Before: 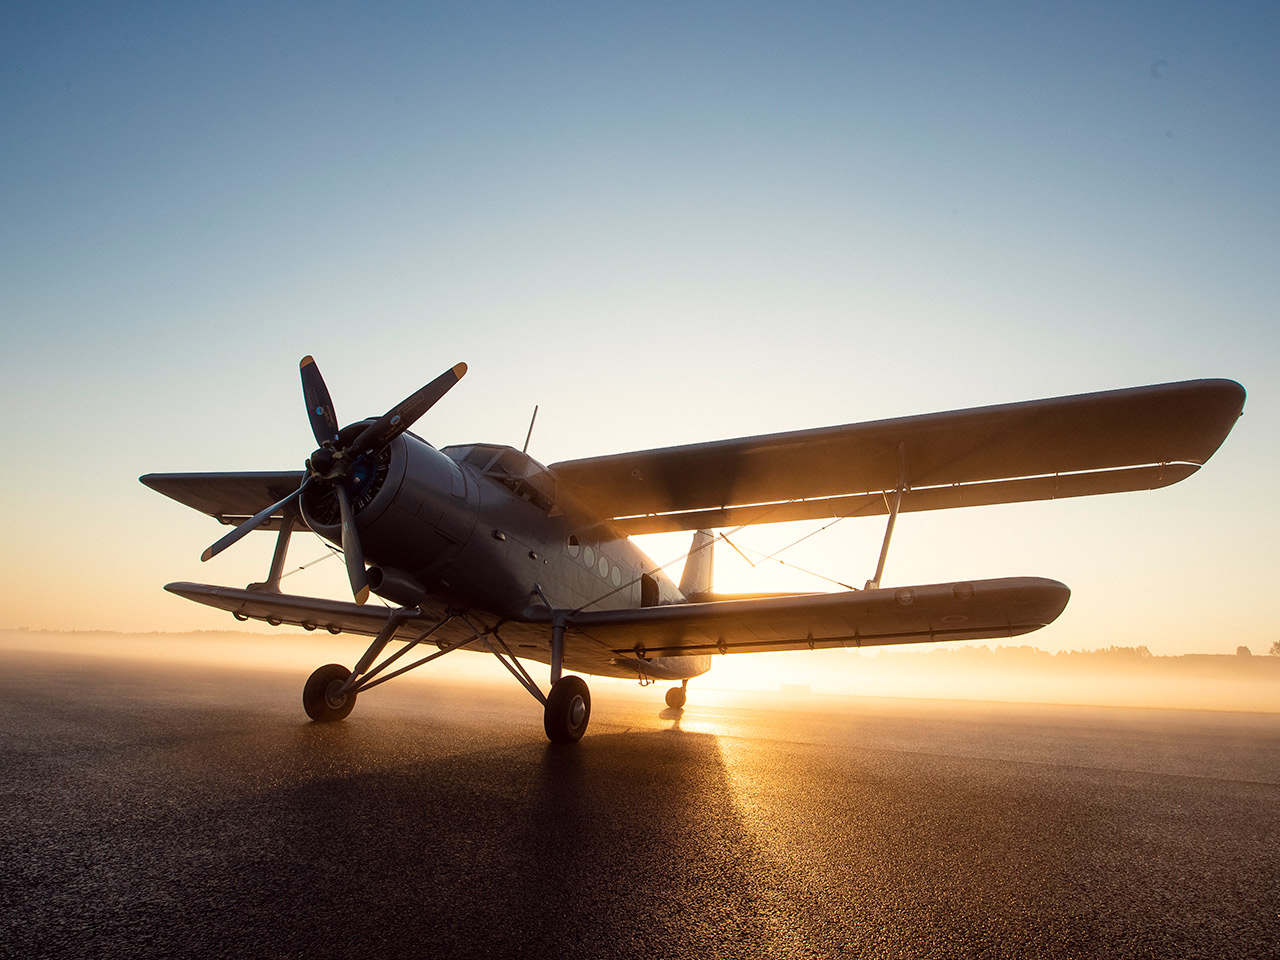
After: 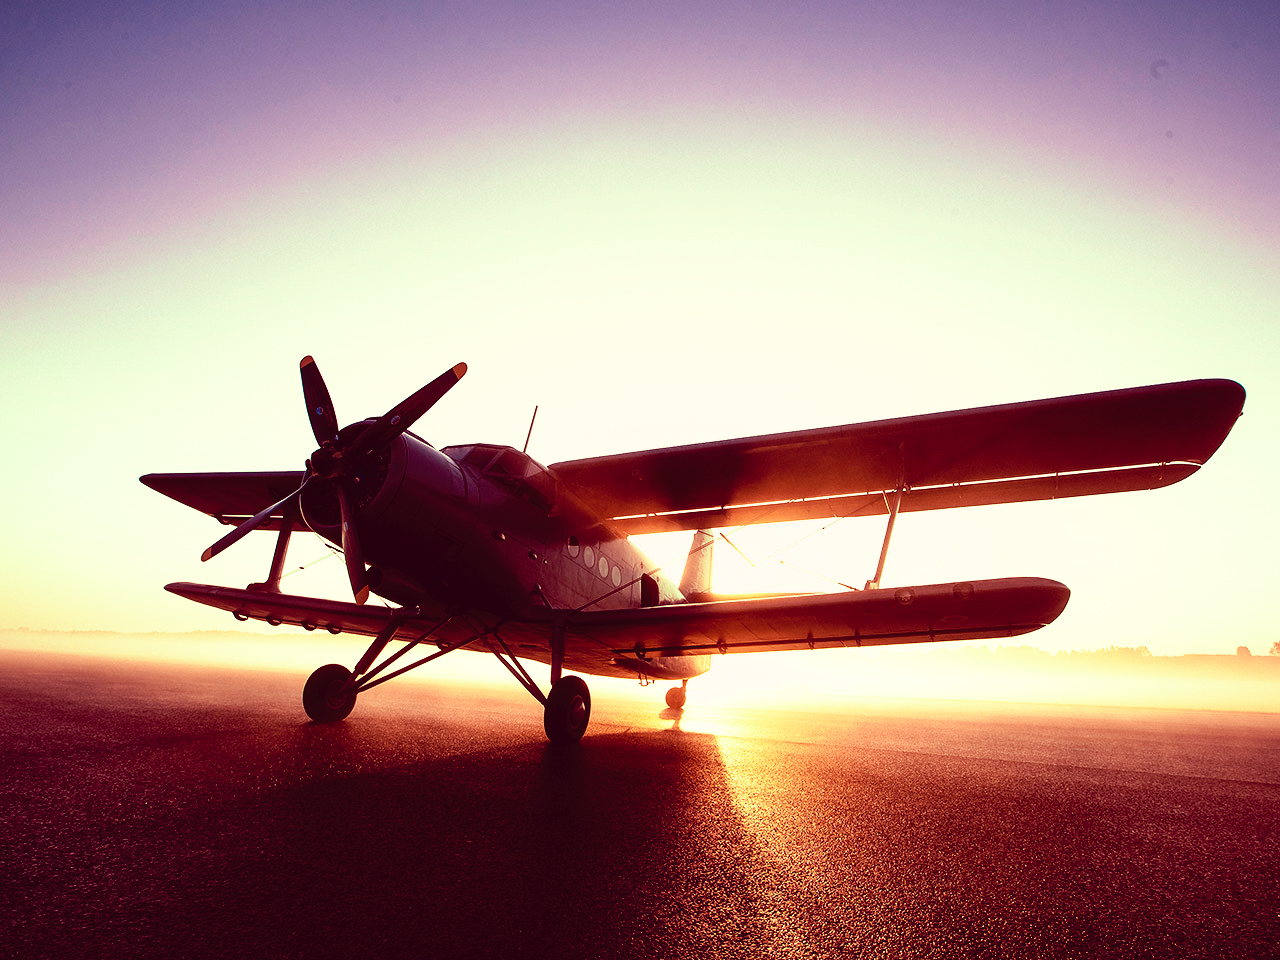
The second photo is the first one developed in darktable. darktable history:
tone curve: curves: ch0 [(0, 0) (0.003, 0.03) (0.011, 0.022) (0.025, 0.018) (0.044, 0.031) (0.069, 0.035) (0.1, 0.04) (0.136, 0.046) (0.177, 0.063) (0.224, 0.087) (0.277, 0.15) (0.335, 0.252) (0.399, 0.354) (0.468, 0.475) (0.543, 0.602) (0.623, 0.73) (0.709, 0.856) (0.801, 0.945) (0.898, 0.987) (1, 1)], preserve colors none
color look up table: target L [95.28, 96.37, 96.18, 75.25, 96.75, 77.4, 74.57, 66.63, 67.36, 66.7, 50.45, 37.16, 31.35, 34.67, 15.08, 200.4, 78.21, 70.53, 63.67, 66.56, 58.25, 50.23, 51.96, 48.19, 47.46, 36.74, 37.24, 22.07, 9.135, 90.49, 91.83, 70.17, 69.1, 52.03, 55.6, 54.38, 51.51, 49.92, 34.54, 32.25, 25.9, 27.1, 8.501, 11.83, 77.33, 96.5, 70.4, 67.32, 51.36], target a [-54.17, -45.92, -39.74, -61.9, -35.33, -20.38, -20.19, -45.5, 3.353, 1.294, 14.7, -4.049, -14.53, 12.94, 27.67, 0, 11.68, 5.525, 24.27, 16.49, 31.4, 51.23, 18.24, 43.18, 48.3, 29.57, 35.91, 31.91, 44.93, 32.41, 28.04, 23.22, 10.68, 57.56, 12.52, 38.46, 57.54, 51.63, 13.85, 29.6, 27.93, 29.93, 46.73, 45.03, -45.74, -39.48, -23.82, 1.98, -14.49], target b [83.88, 52.69, 24.67, 54.95, 33.13, 57.98, 24.82, 36.48, 46.49, 26.81, 33.93, -0.12, 17.23, 16.44, 5.317, 0, 10.09, 48.96, 17.1, 26.35, 7.815, 37.93, 6.172, 34.86, 19.13, 25.68, 12.43, 17.04, 2.248, 14.09, 16.32, -14.43, -14.04, -19.21, -31.67, -20.38, -32.28, -4.246, -15.44, -52.31, -9.344, -25.97, -35.11, -32.3, -7.91, 24.74, -17.89, -0.058, -15.96], num patches 49
